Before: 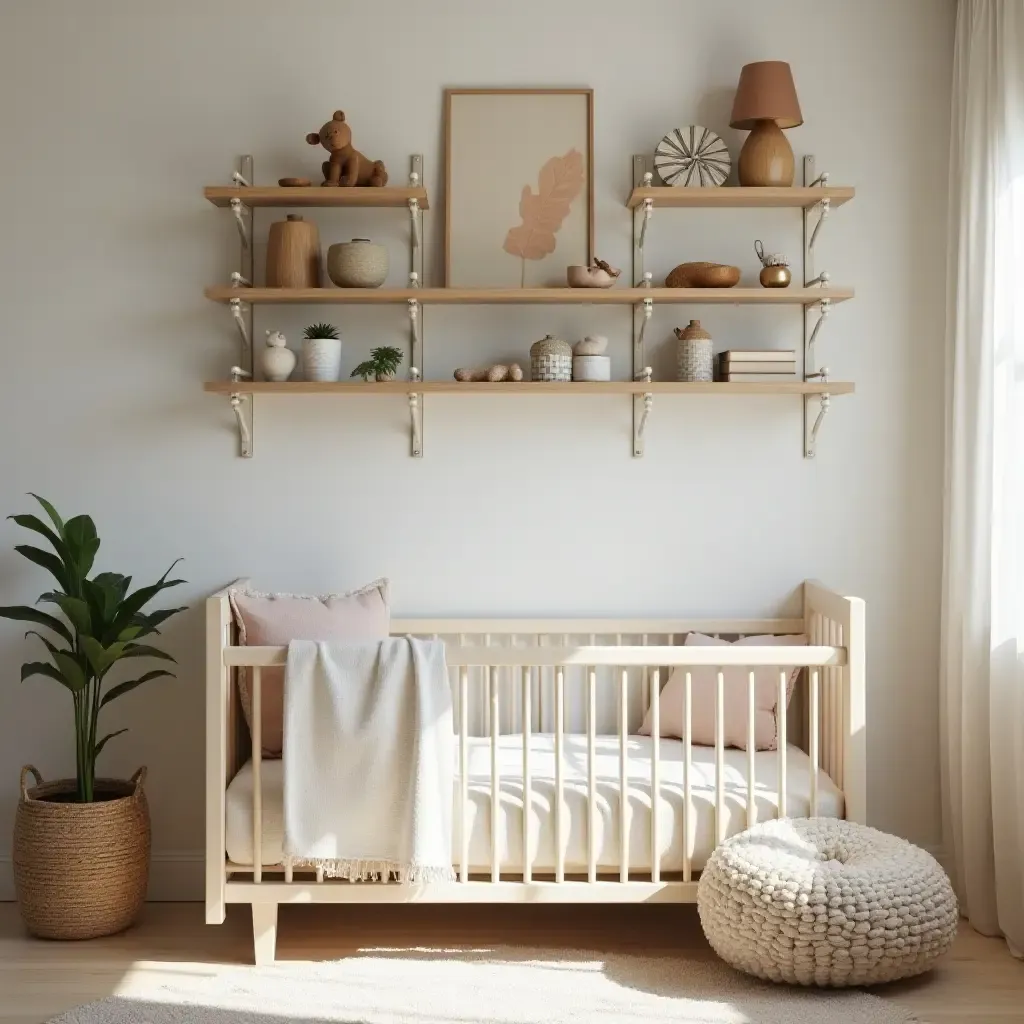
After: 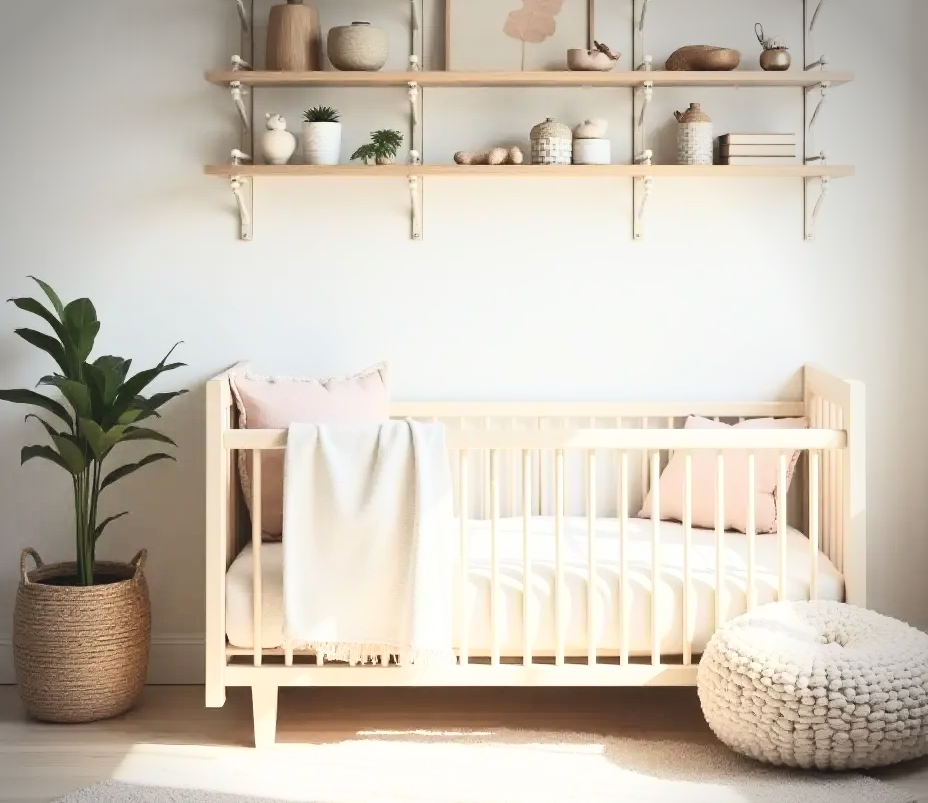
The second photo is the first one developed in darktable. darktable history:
crop: top 21.197%, right 9.34%, bottom 0.34%
contrast brightness saturation: contrast 0.375, brightness 0.513
vignetting: brightness -0.52, saturation -0.52, center (-0.035, 0.145)
